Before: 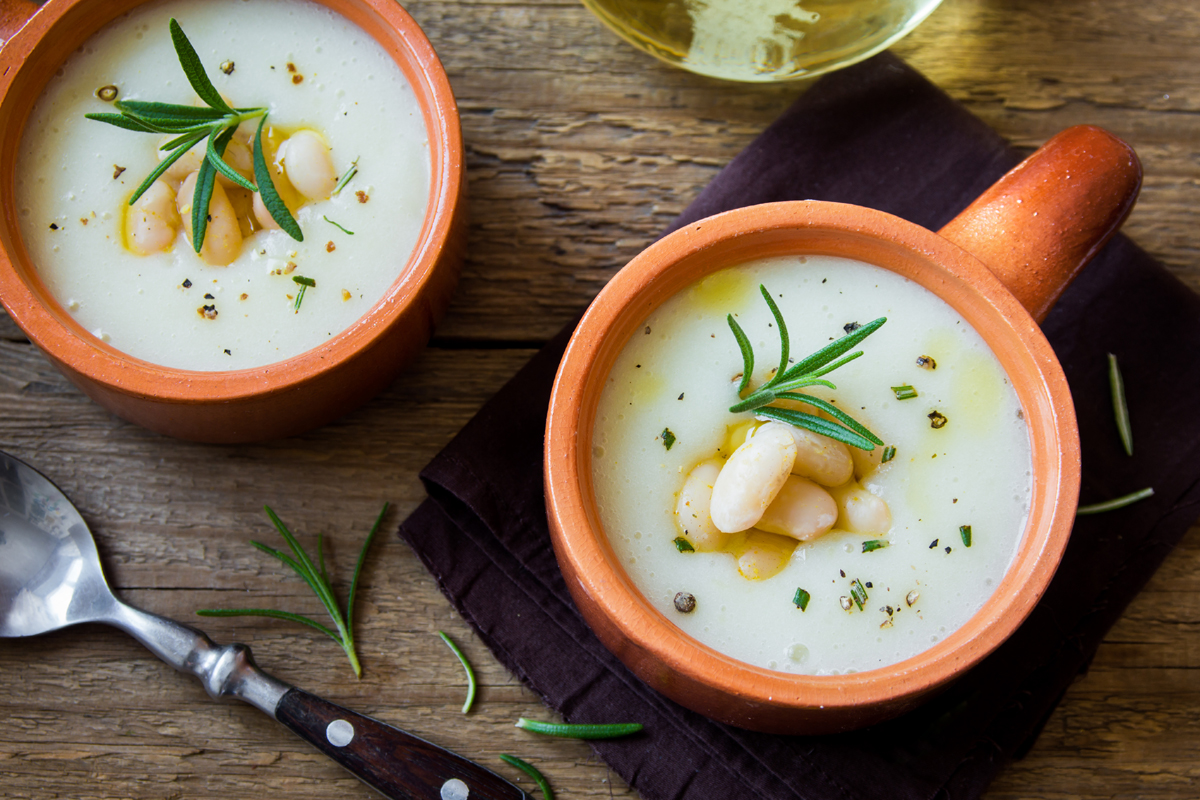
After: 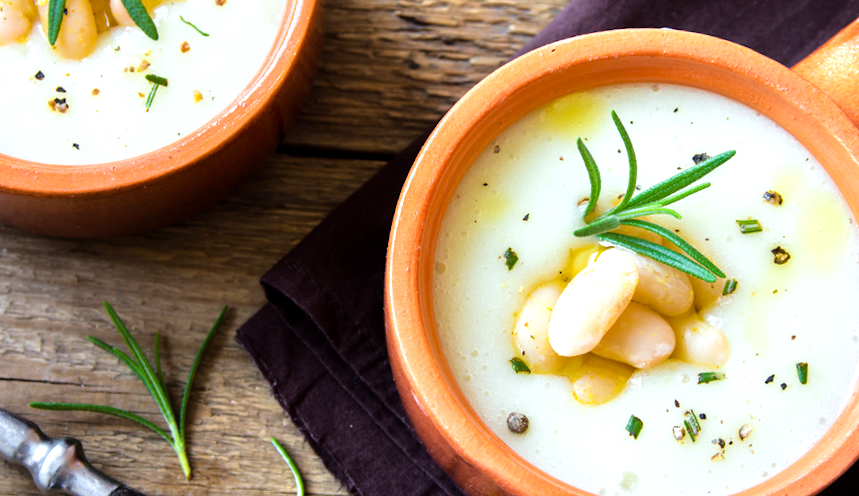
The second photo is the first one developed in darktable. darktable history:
crop and rotate: angle -3.37°, left 9.79%, top 20.73%, right 12.42%, bottom 11.82%
levels: levels [0, 0.43, 0.859]
tone equalizer: -8 EV 0.001 EV, -7 EV -0.004 EV, -6 EV 0.009 EV, -5 EV 0.032 EV, -4 EV 0.276 EV, -3 EV 0.644 EV, -2 EV 0.584 EV, -1 EV 0.187 EV, +0 EV 0.024 EV
